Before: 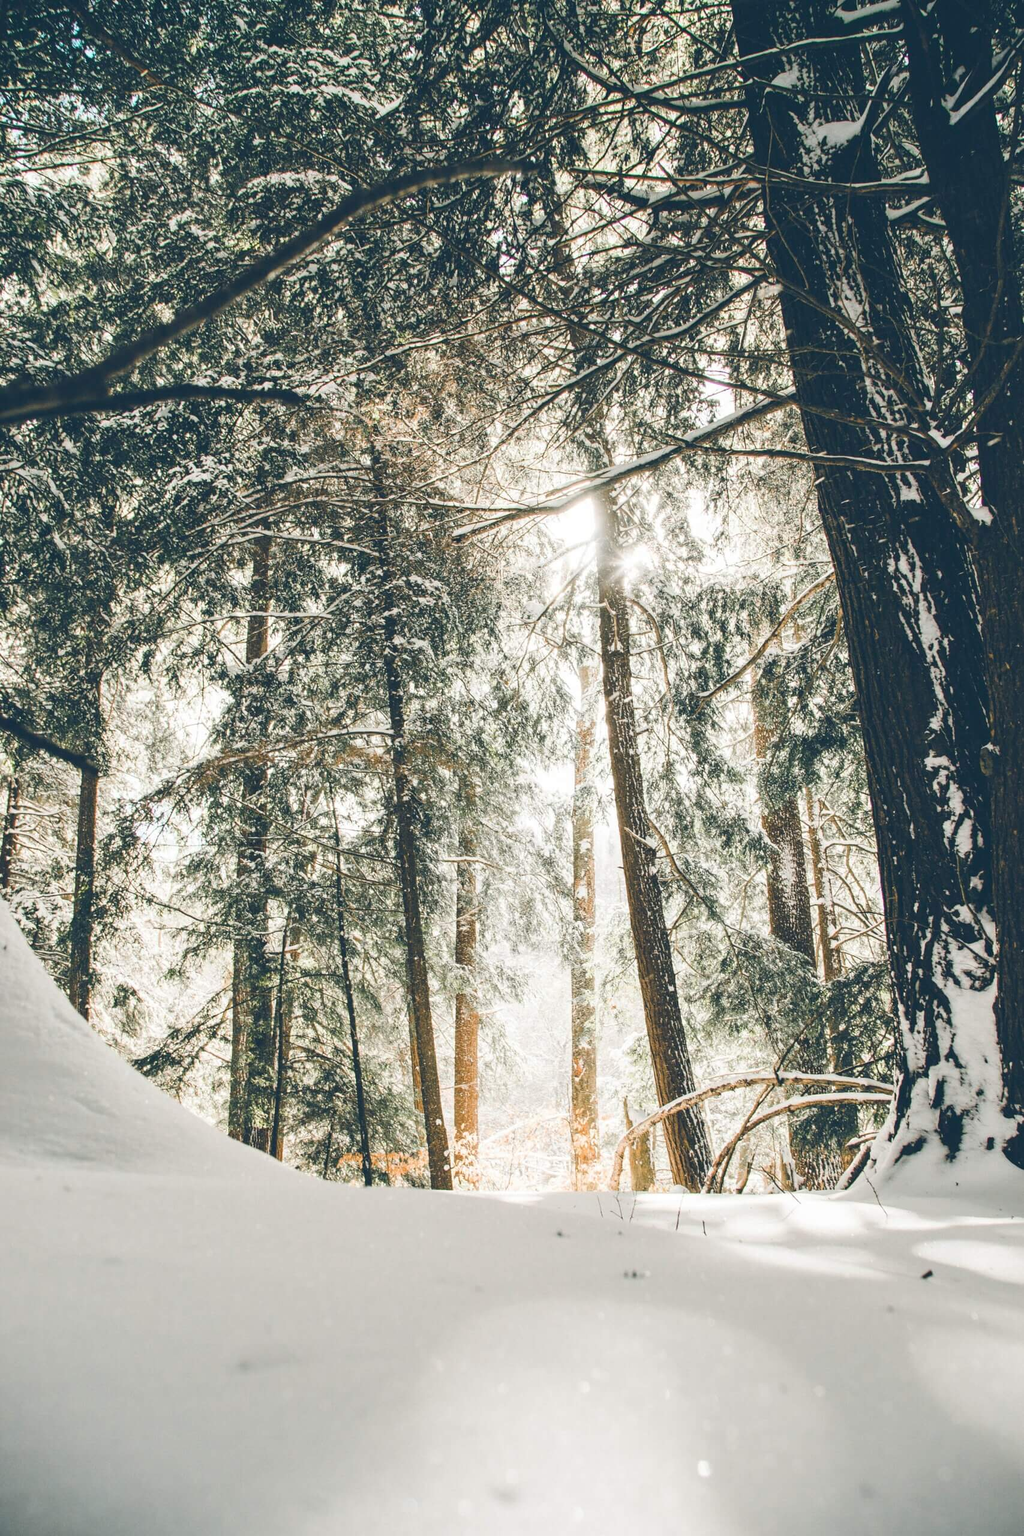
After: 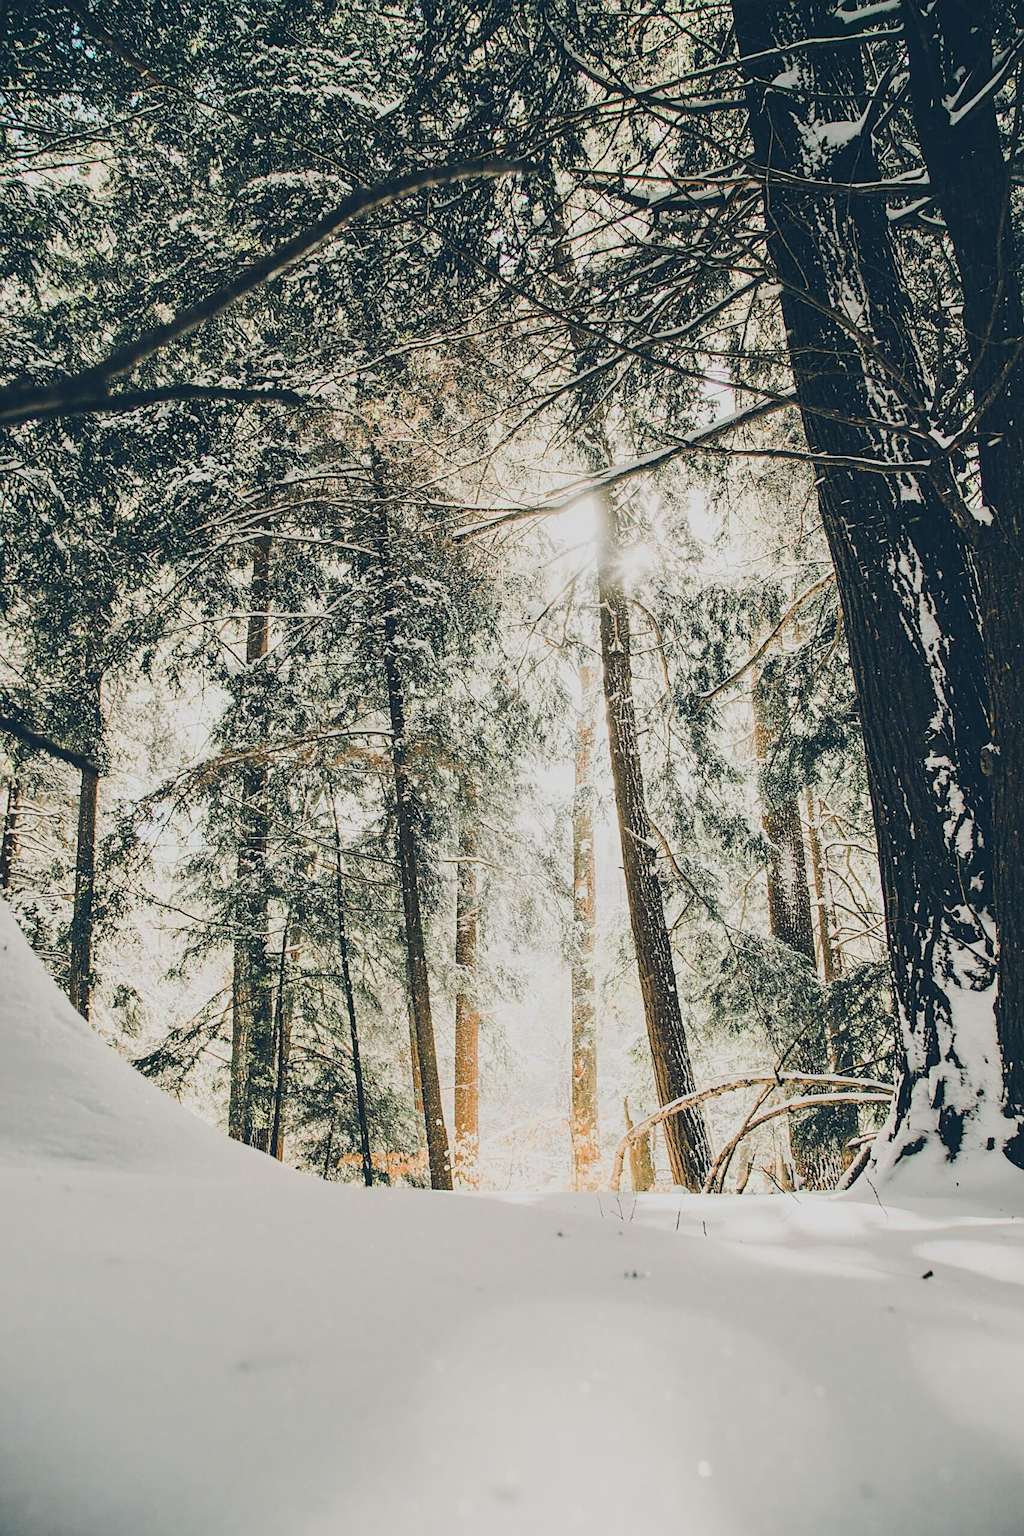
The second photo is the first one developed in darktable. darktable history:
sharpen: on, module defaults
filmic rgb: black relative exposure -7.65 EV, white relative exposure 4.56 EV, threshold 5.94 EV, hardness 3.61, contrast 1.058, color science v6 (2022), enable highlight reconstruction true
